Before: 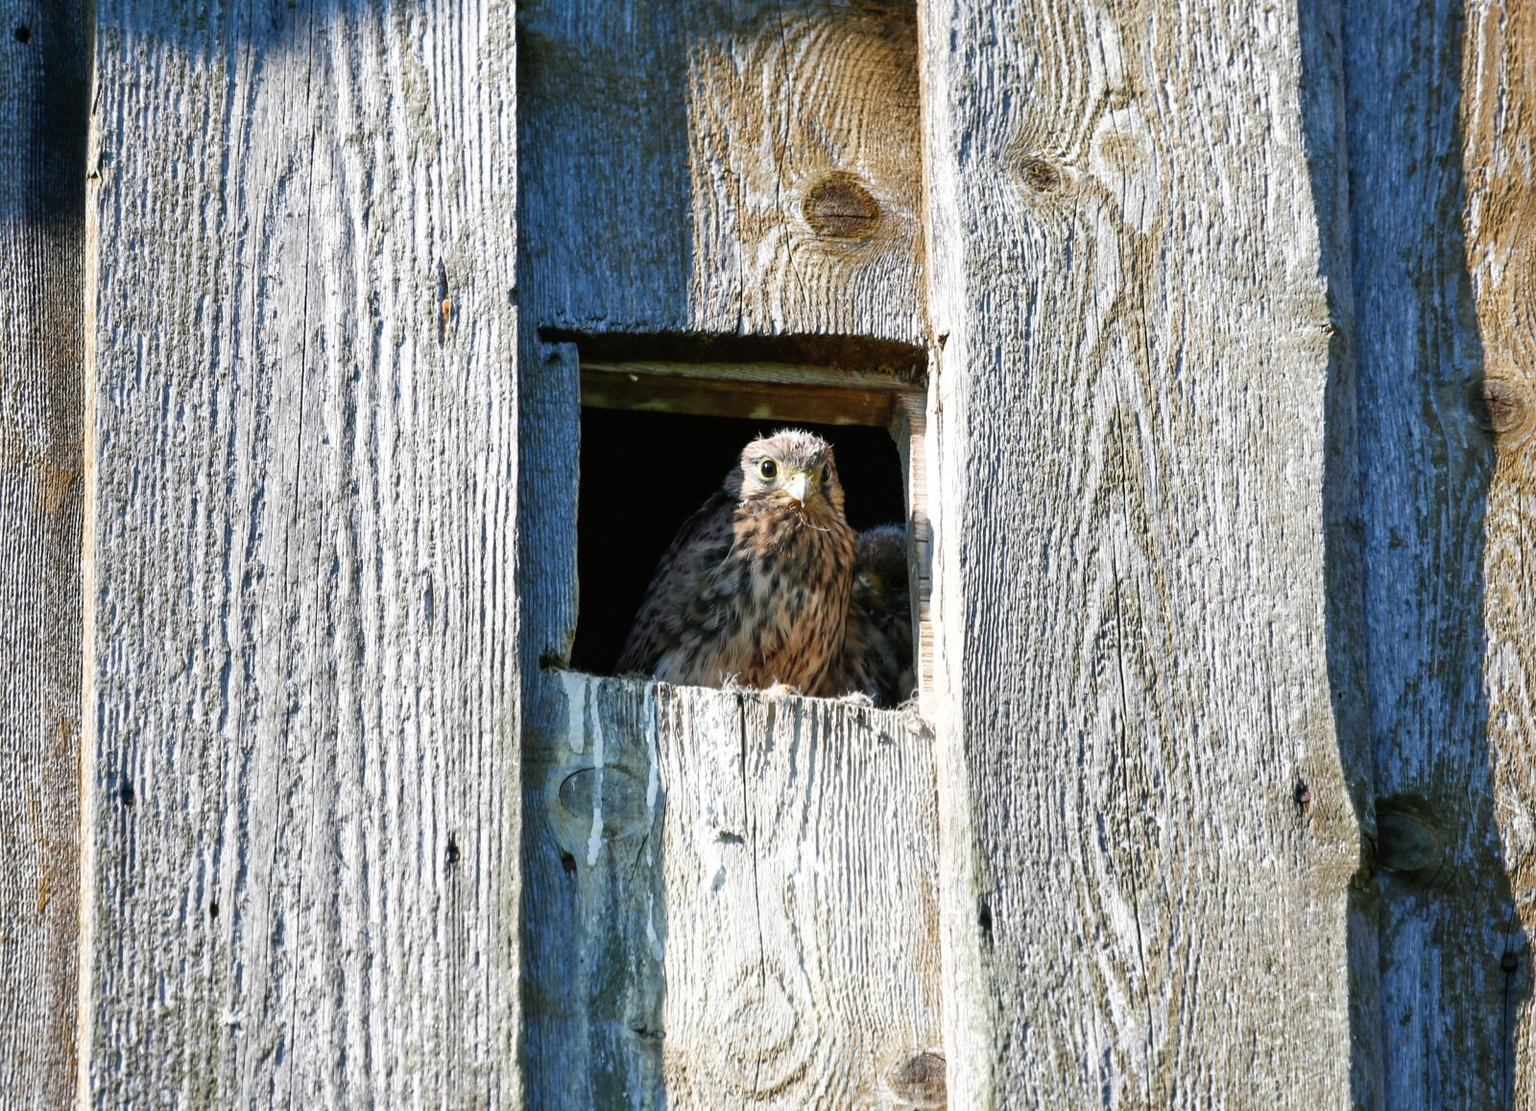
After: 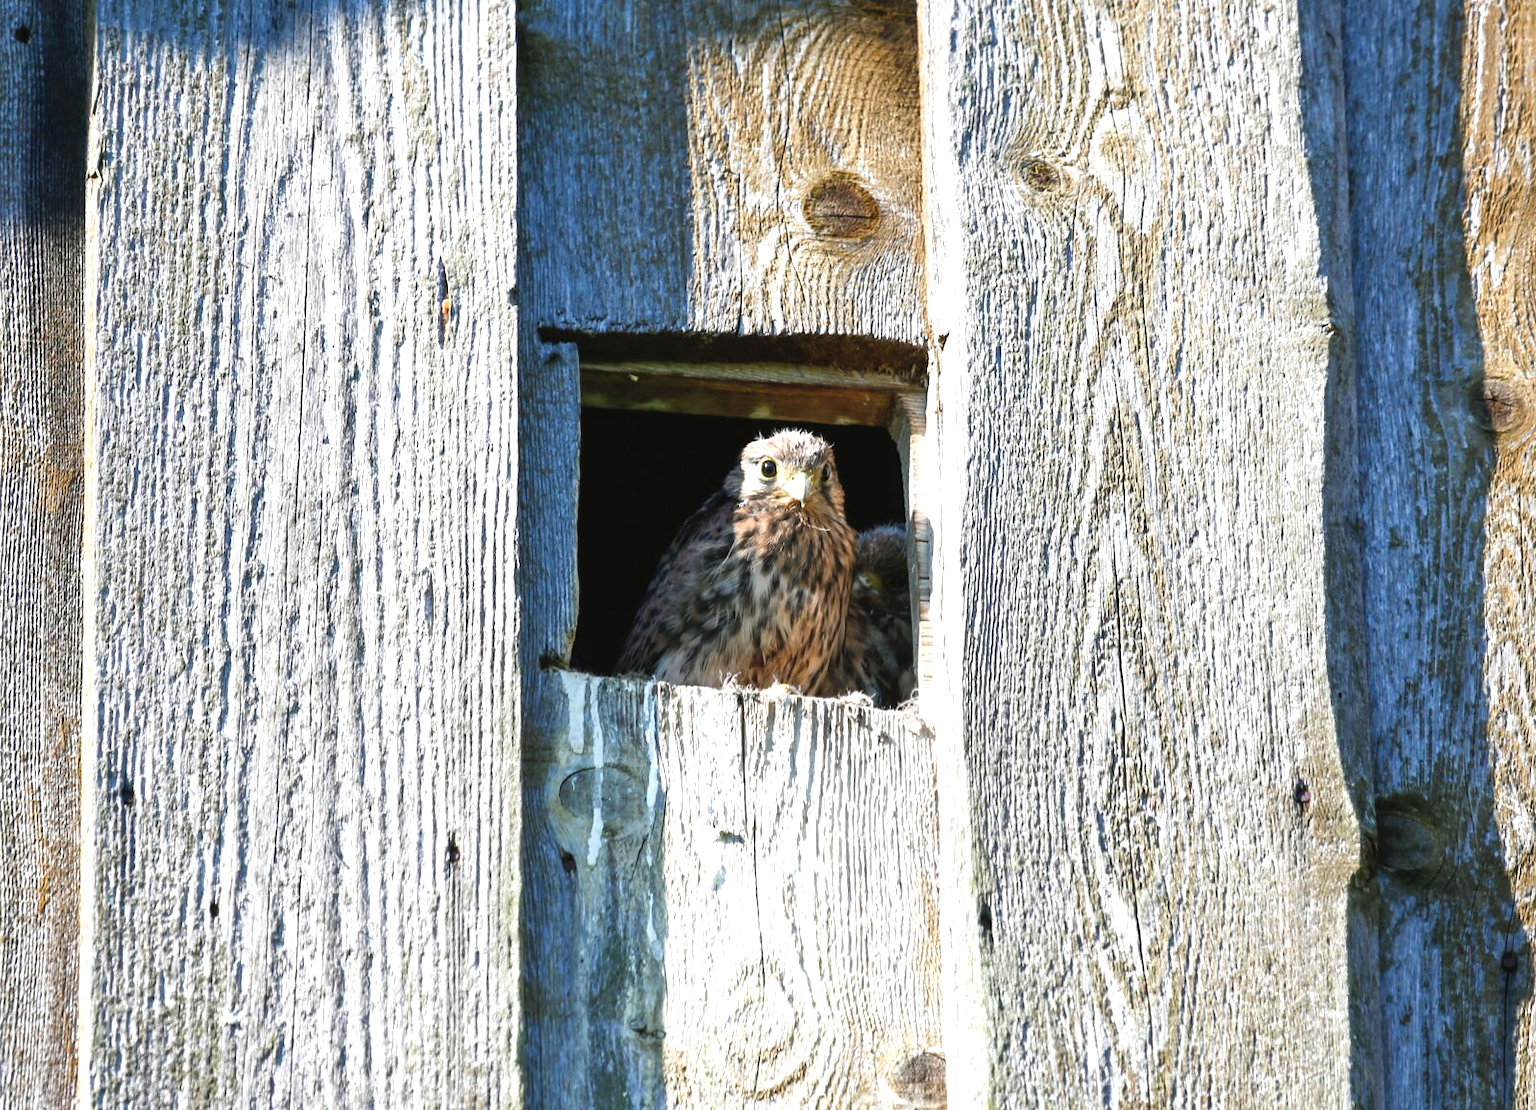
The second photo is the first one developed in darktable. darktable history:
exposure: black level correction -0.002, exposure 0.534 EV, compensate exposure bias true, compensate highlight preservation false
